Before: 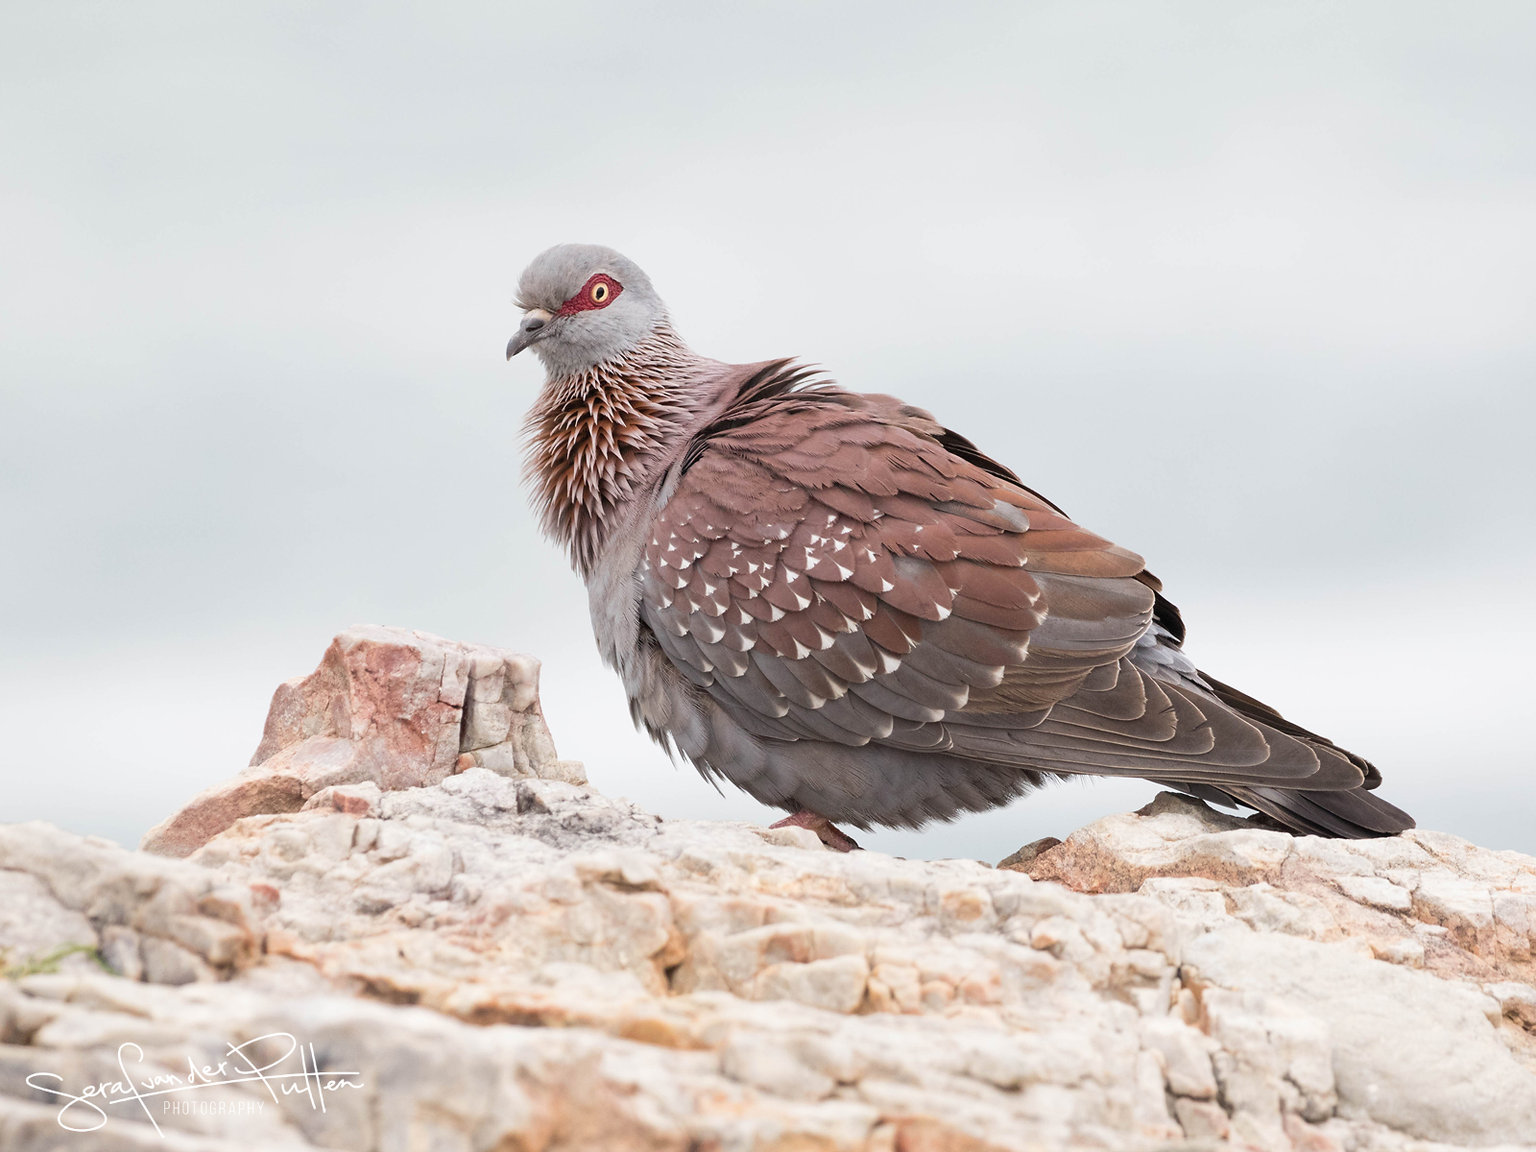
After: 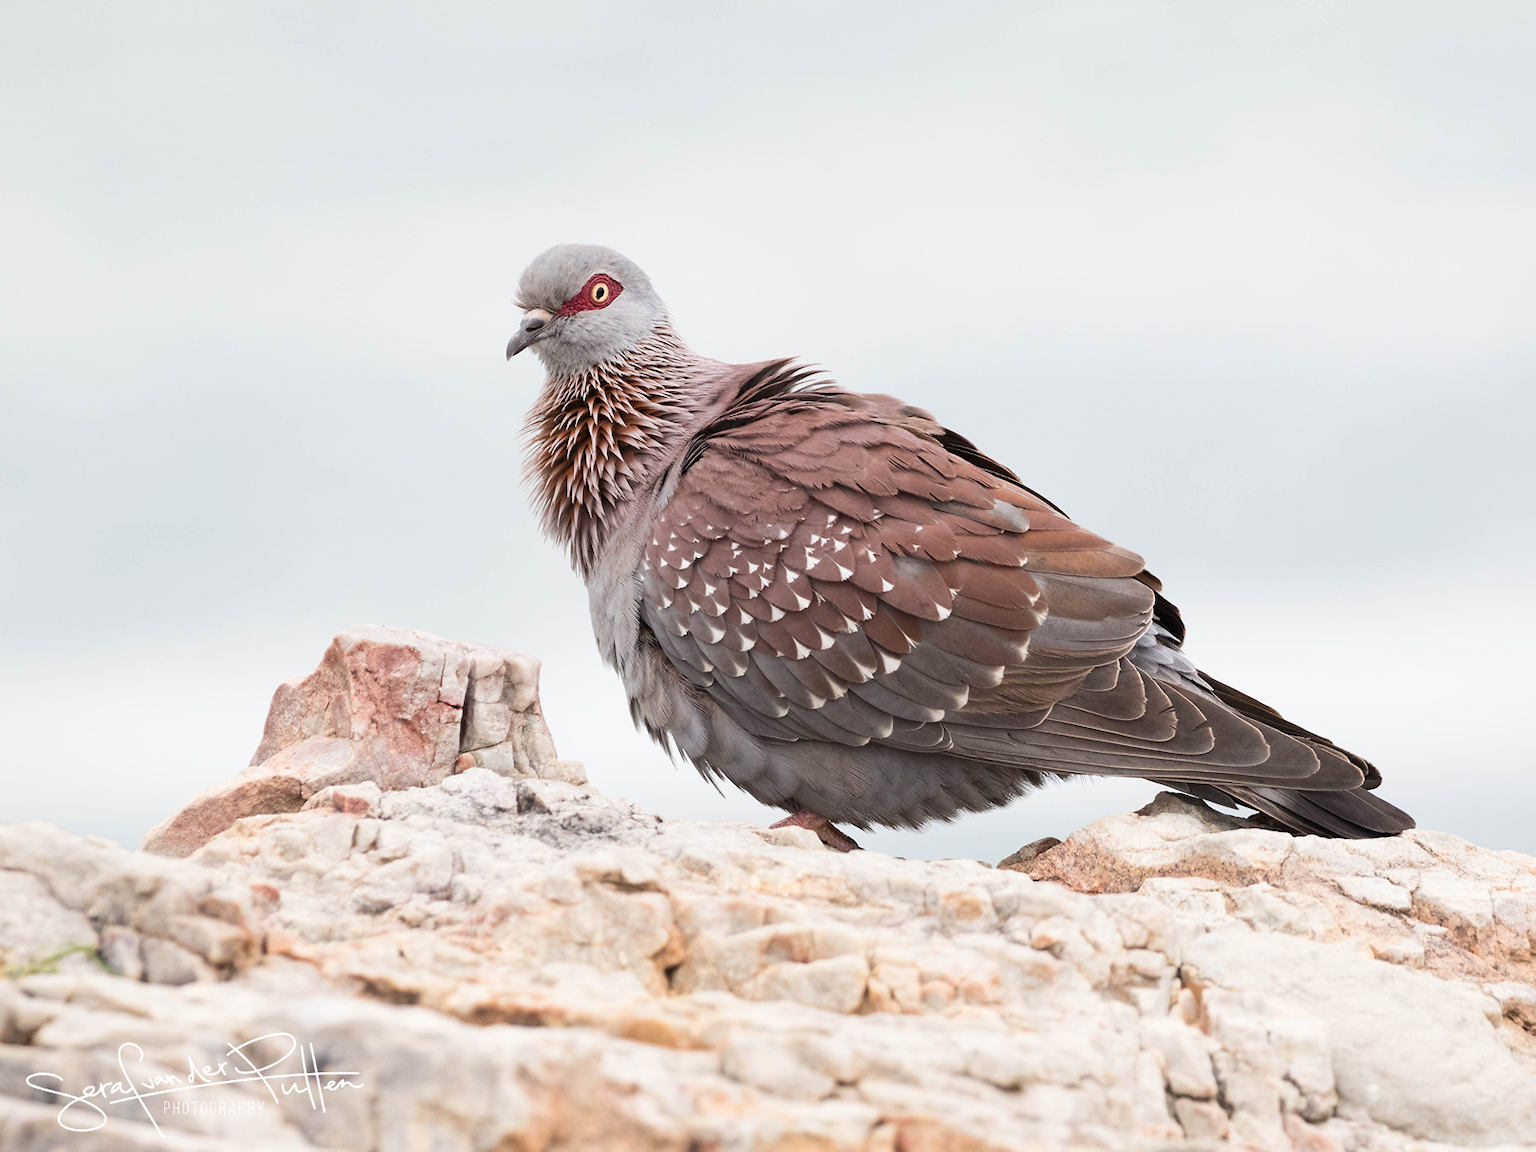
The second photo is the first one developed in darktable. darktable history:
contrast brightness saturation: contrast 0.136
